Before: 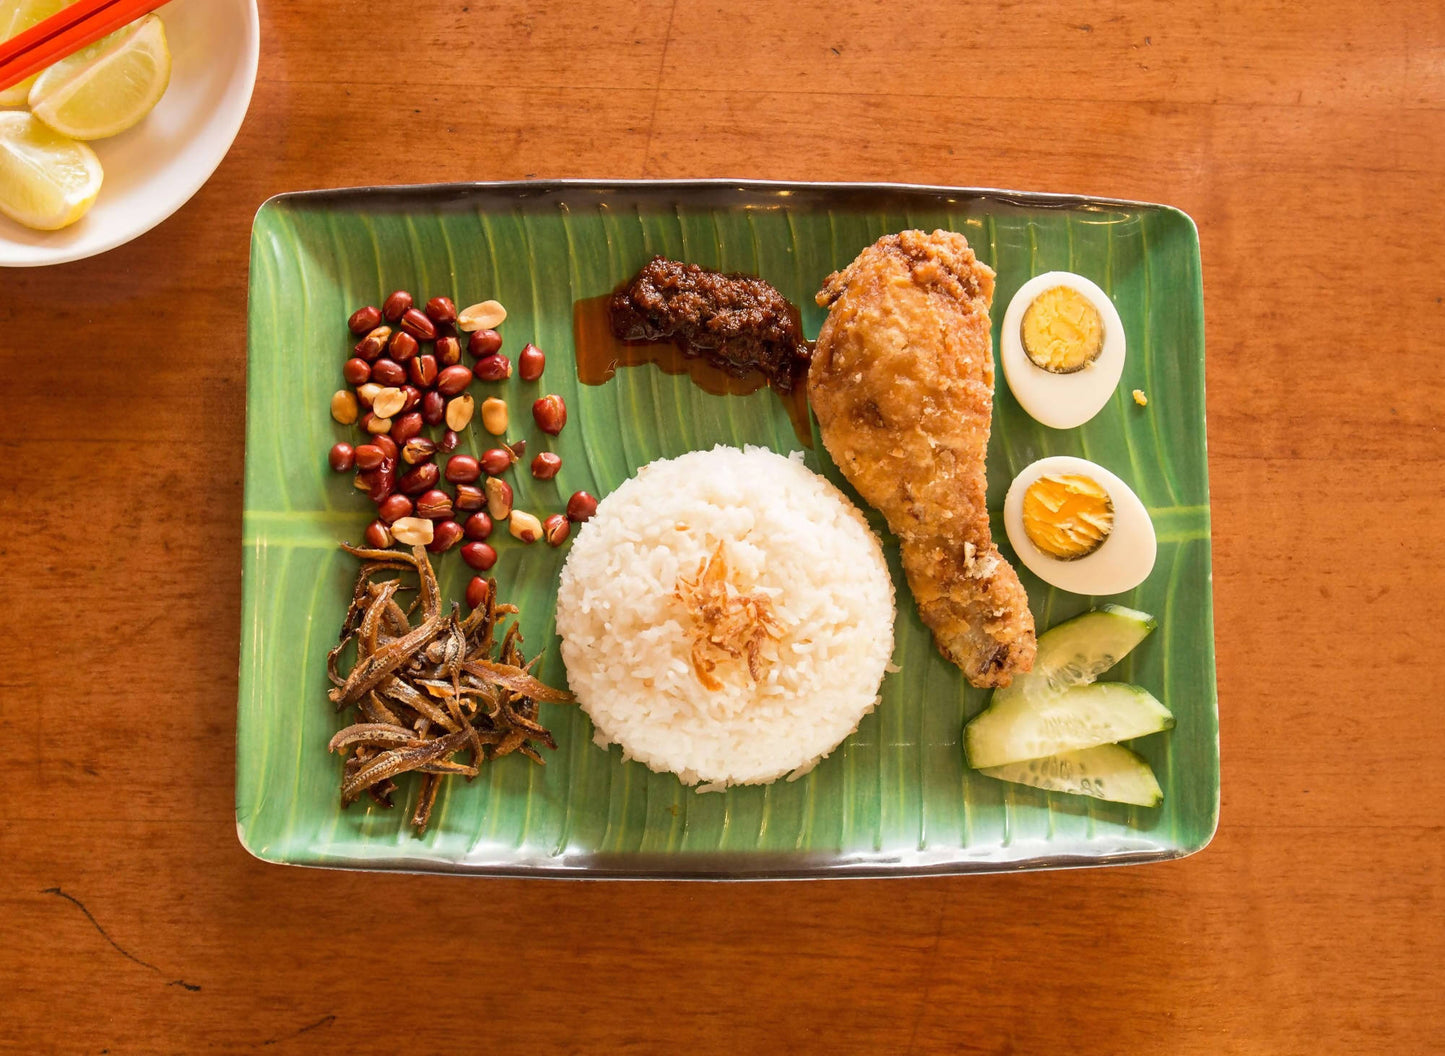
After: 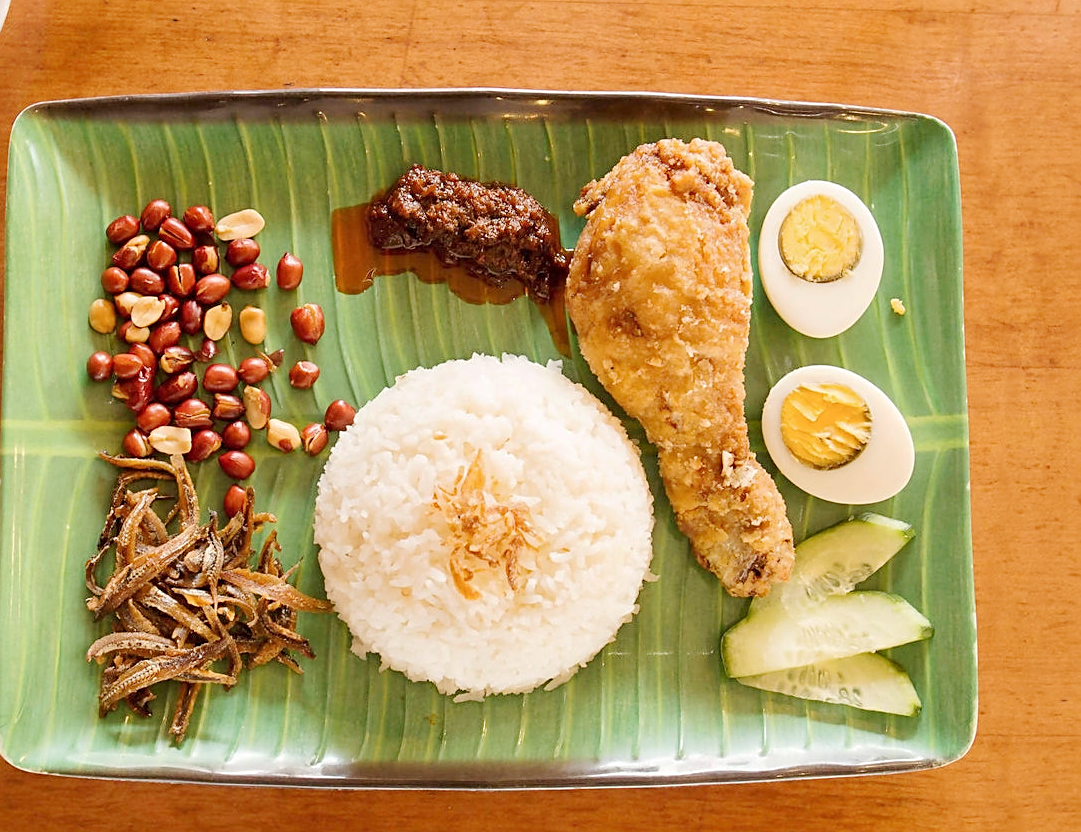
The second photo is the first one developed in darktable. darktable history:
sharpen: on, module defaults
crop: left 16.768%, top 8.653%, right 8.362%, bottom 12.485%
base curve: curves: ch0 [(0, 0) (0.158, 0.273) (0.879, 0.895) (1, 1)], preserve colors none
